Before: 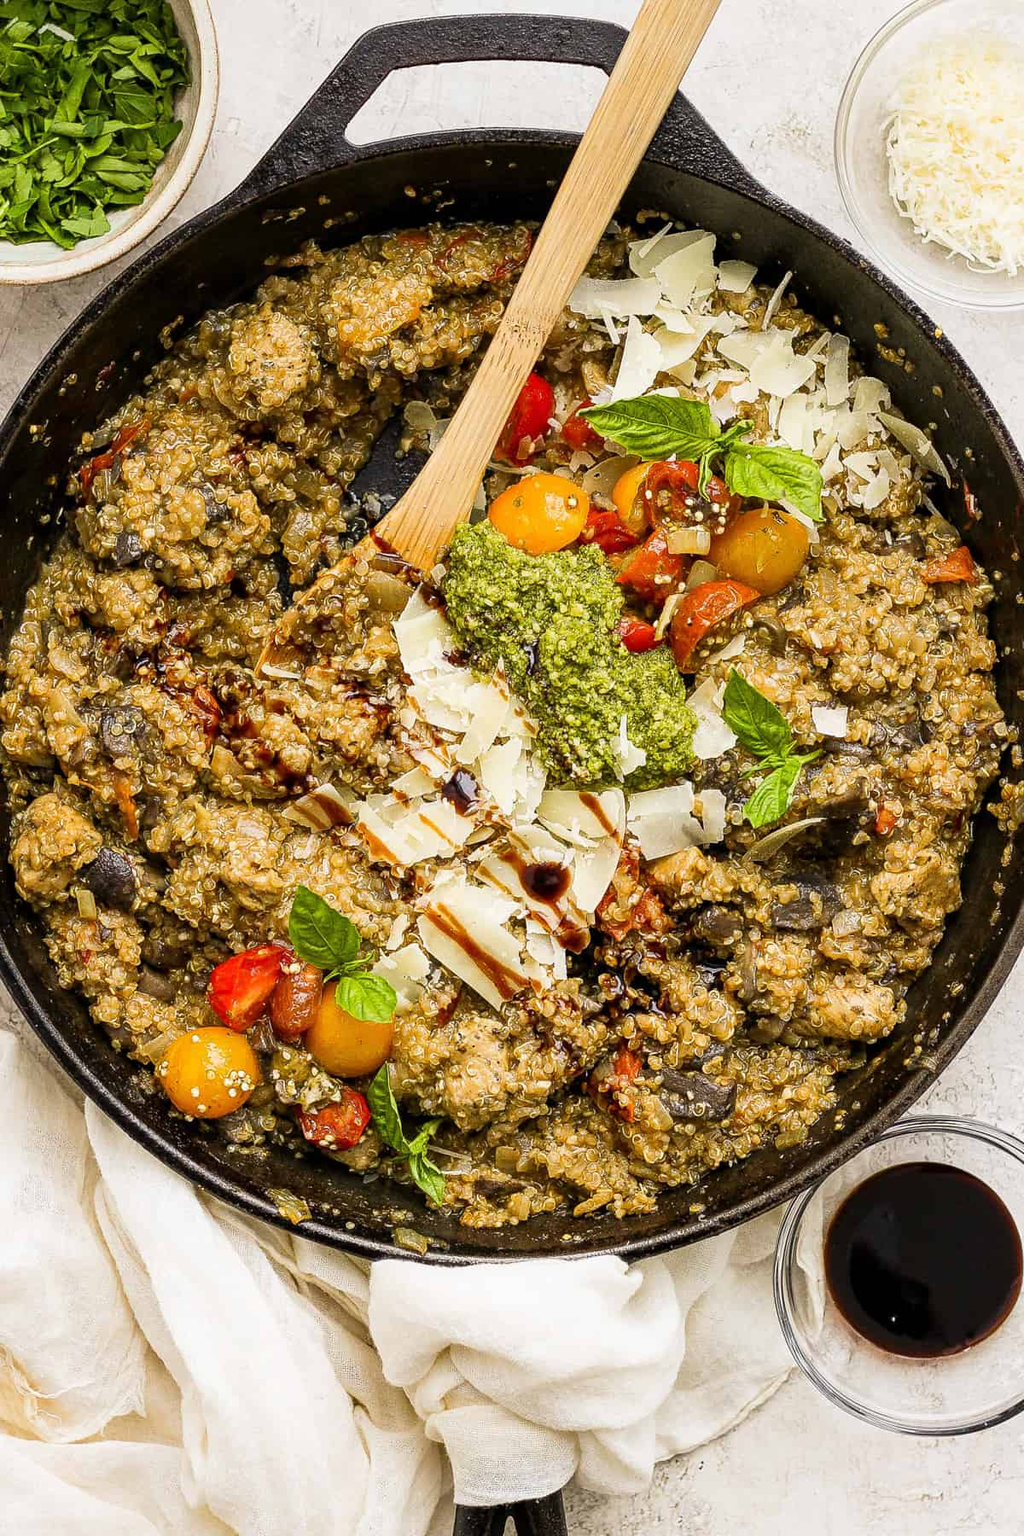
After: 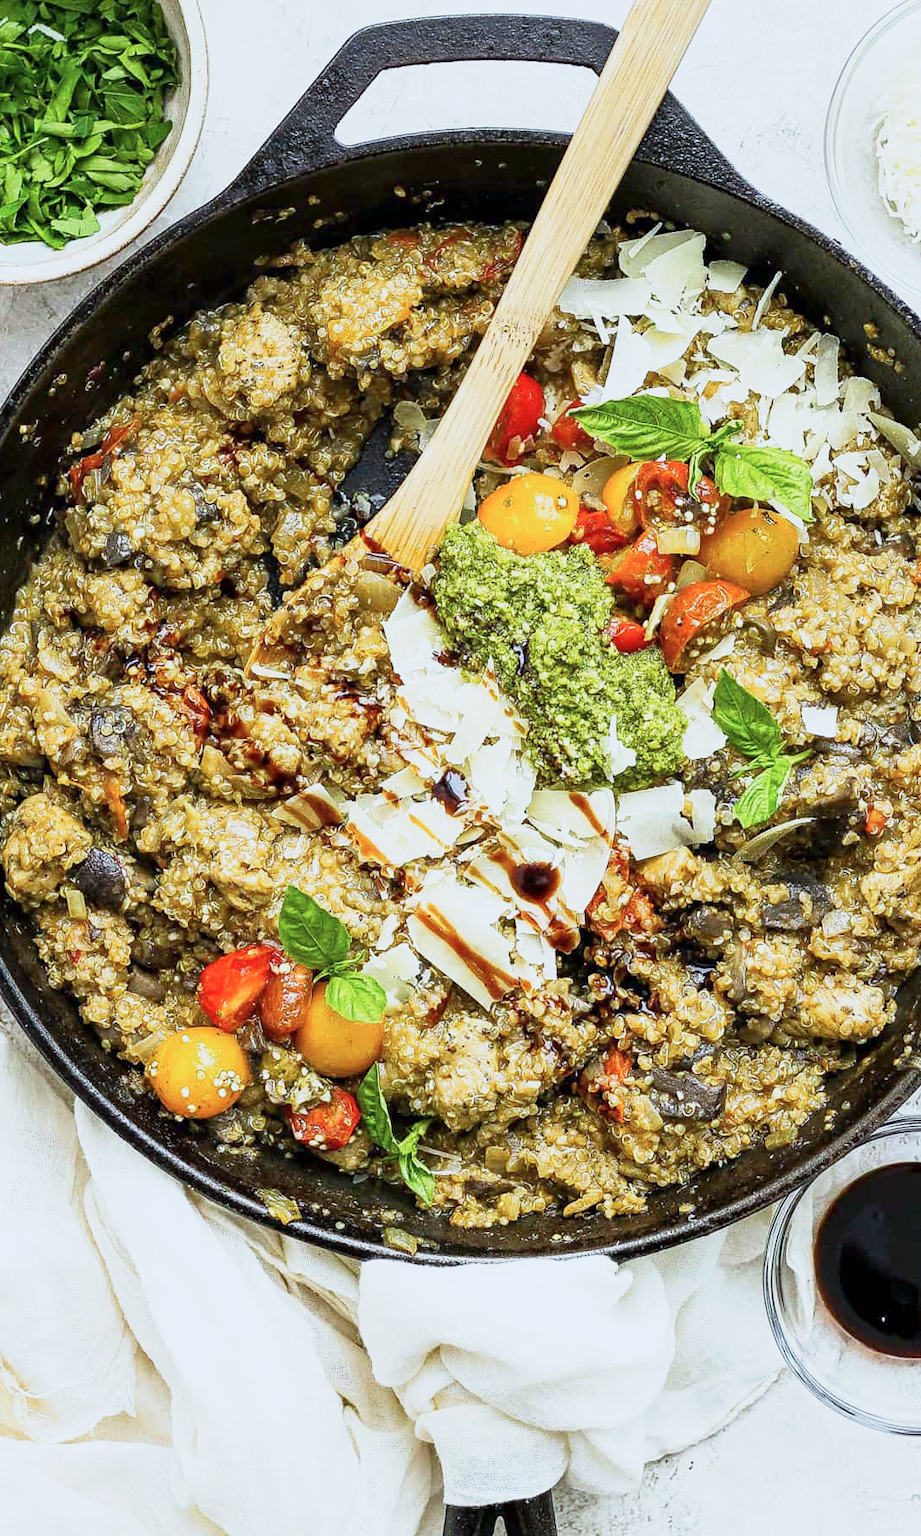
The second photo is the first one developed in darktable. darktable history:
base curve: curves: ch0 [(0, 0) (0.088, 0.125) (0.176, 0.251) (0.354, 0.501) (0.613, 0.749) (1, 0.877)], preserve colors none
crop and rotate: left 1.002%, right 8.98%
color calibration: gray › normalize channels true, x 0.383, y 0.371, temperature 3883.9 K, gamut compression 0.018
